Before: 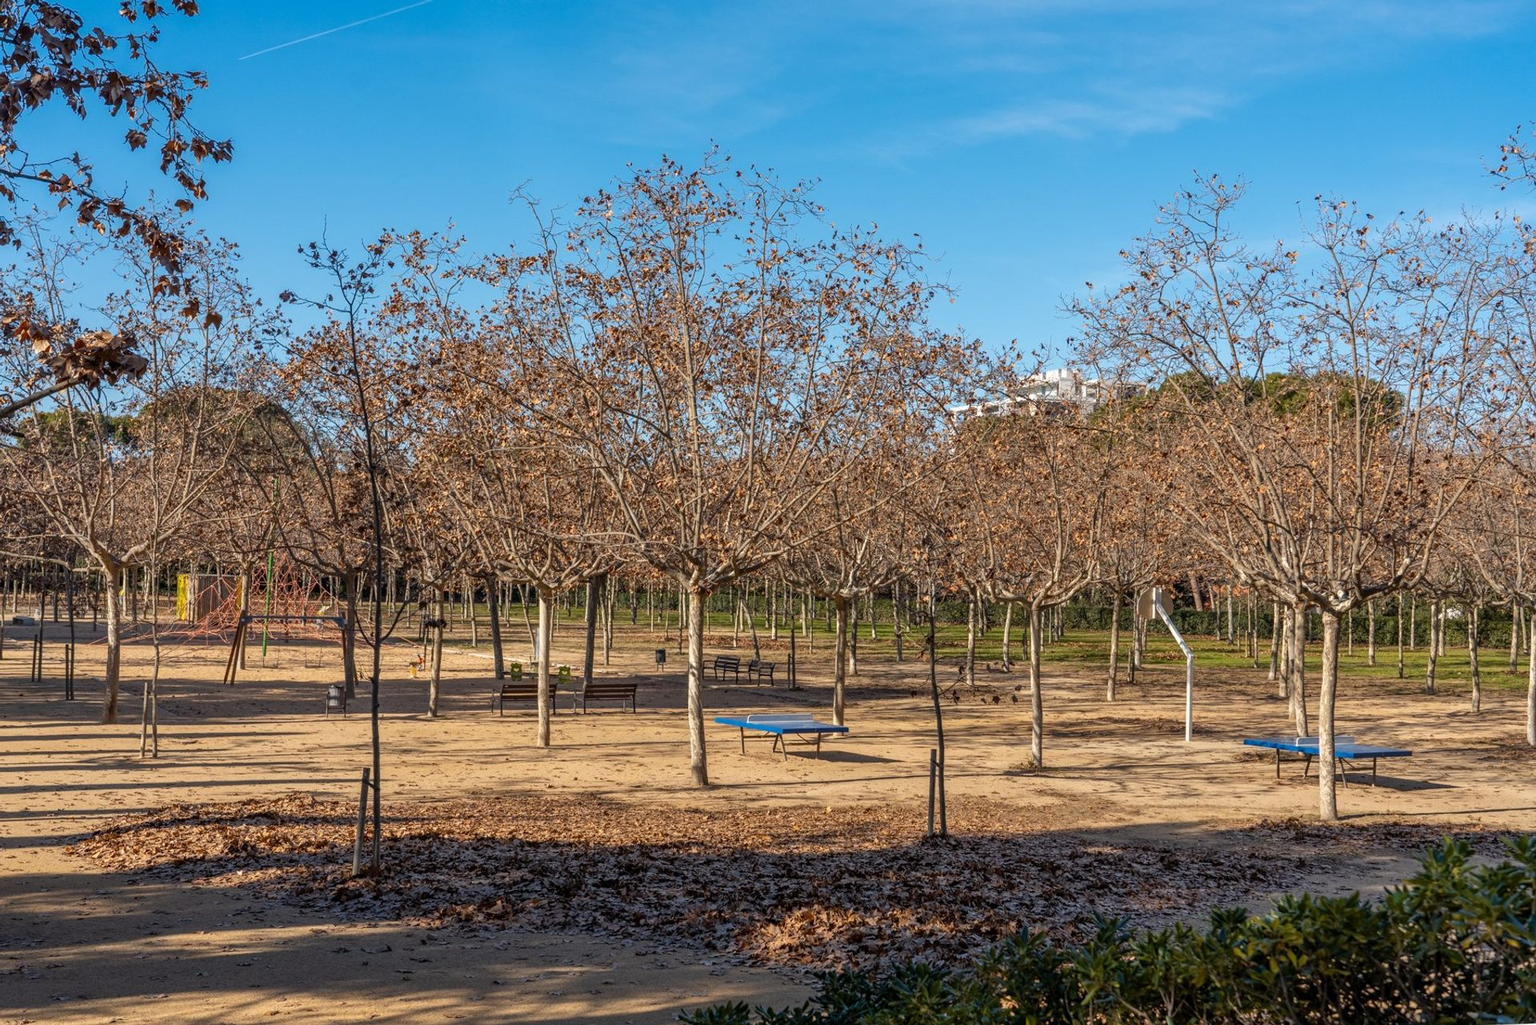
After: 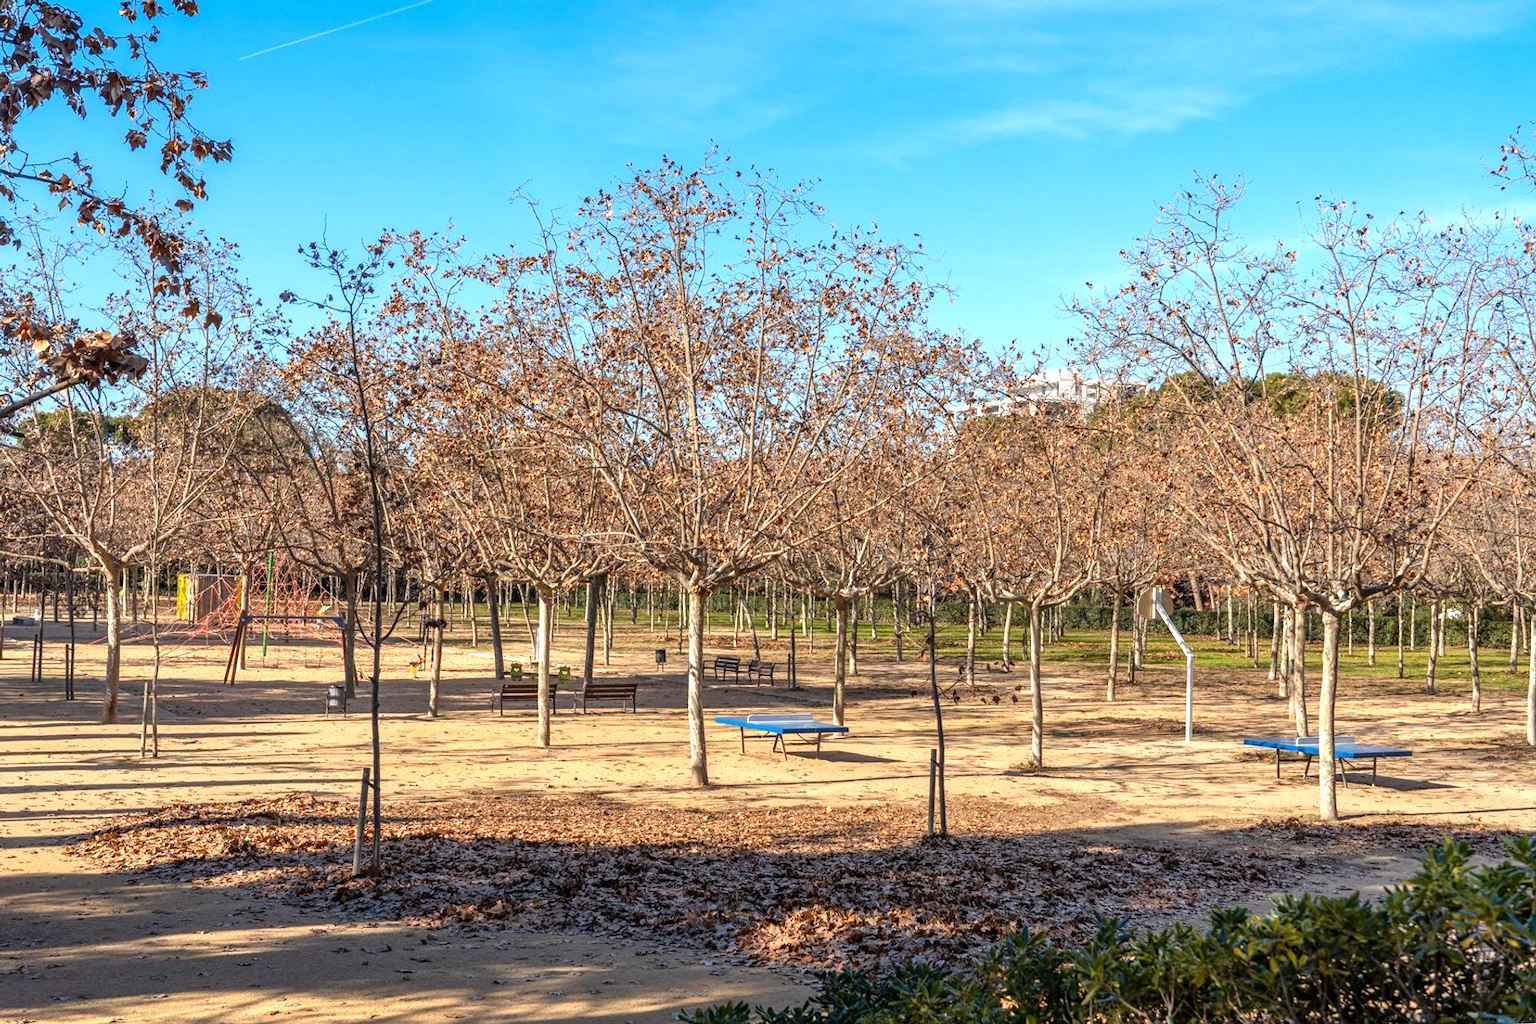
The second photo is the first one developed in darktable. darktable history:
exposure: exposure 0.768 EV, compensate highlight preservation false
